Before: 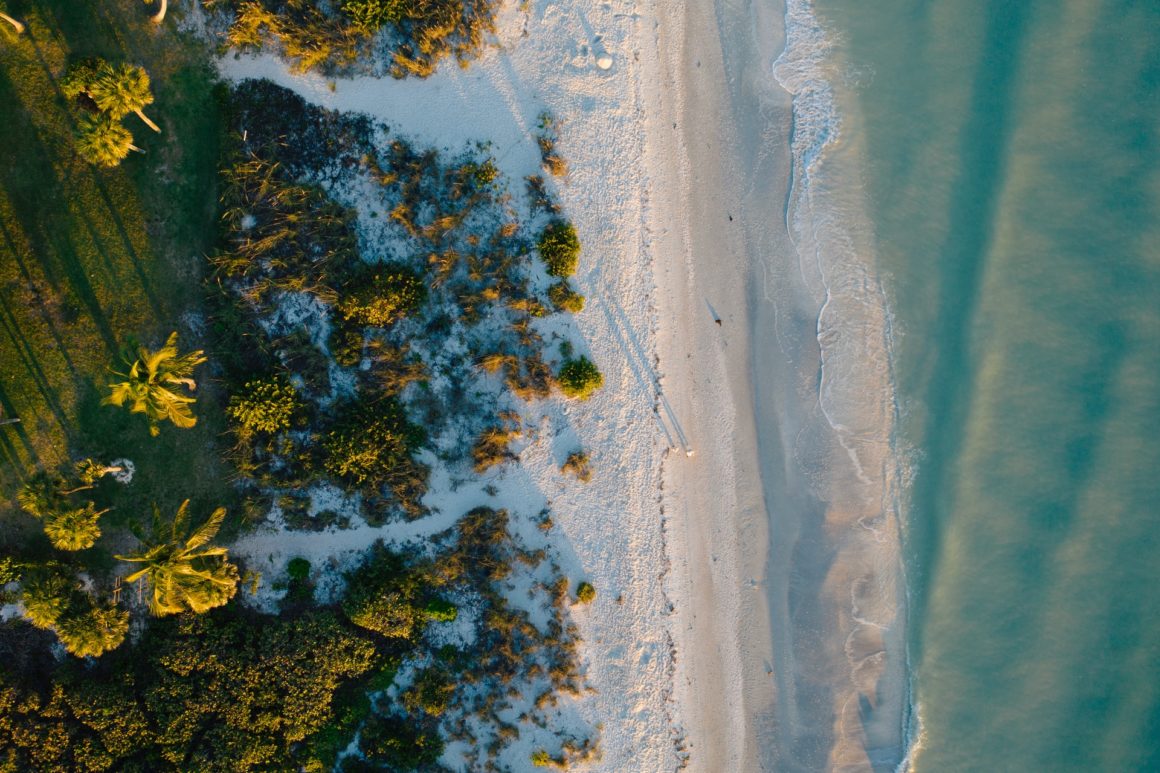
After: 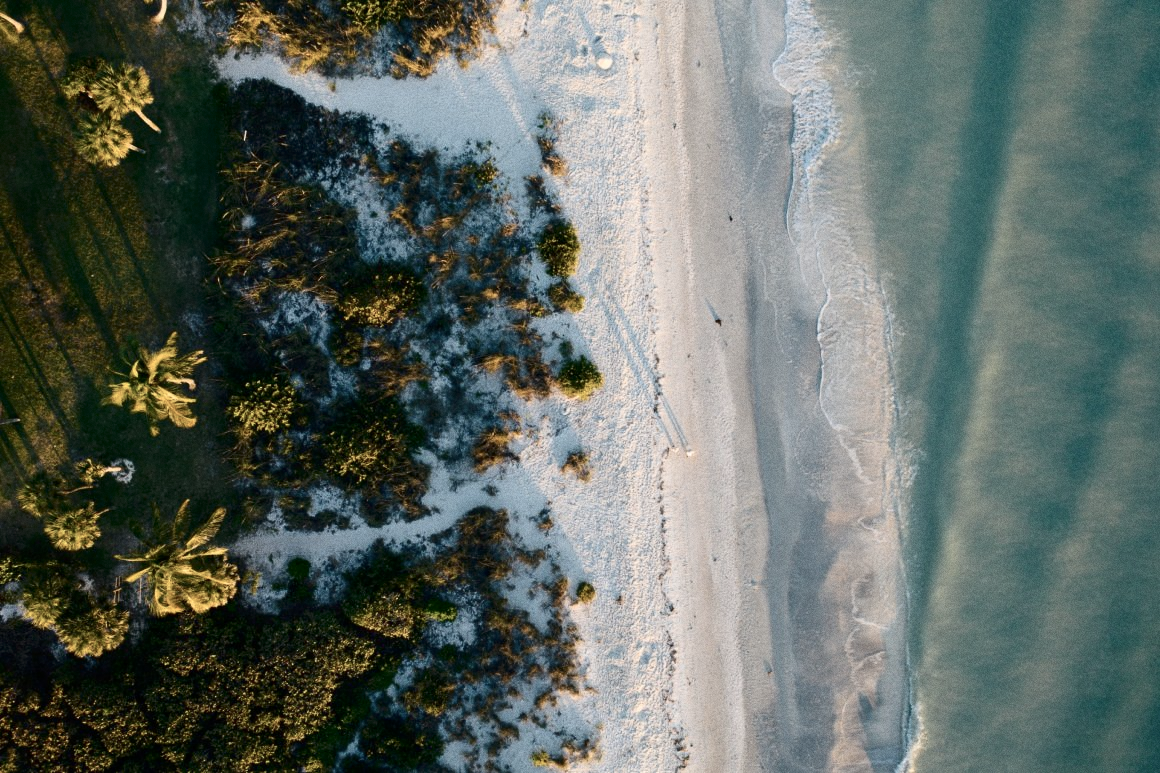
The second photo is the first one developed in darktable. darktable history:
grain: coarseness 0.09 ISO
contrast brightness saturation: contrast 0.25, saturation -0.31
exposure: black level correction 0.002, compensate highlight preservation false
